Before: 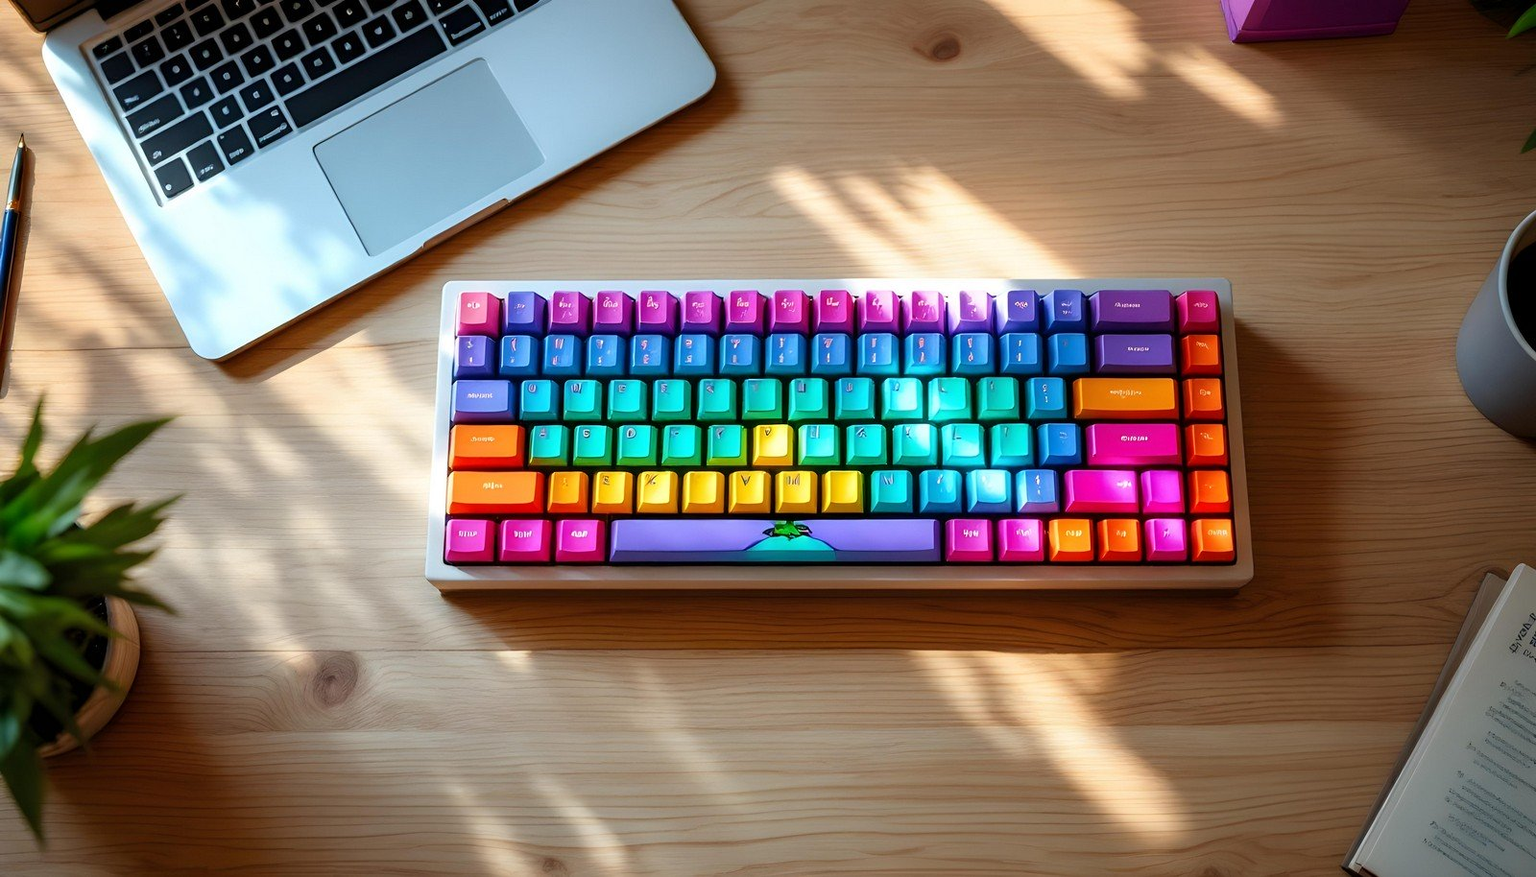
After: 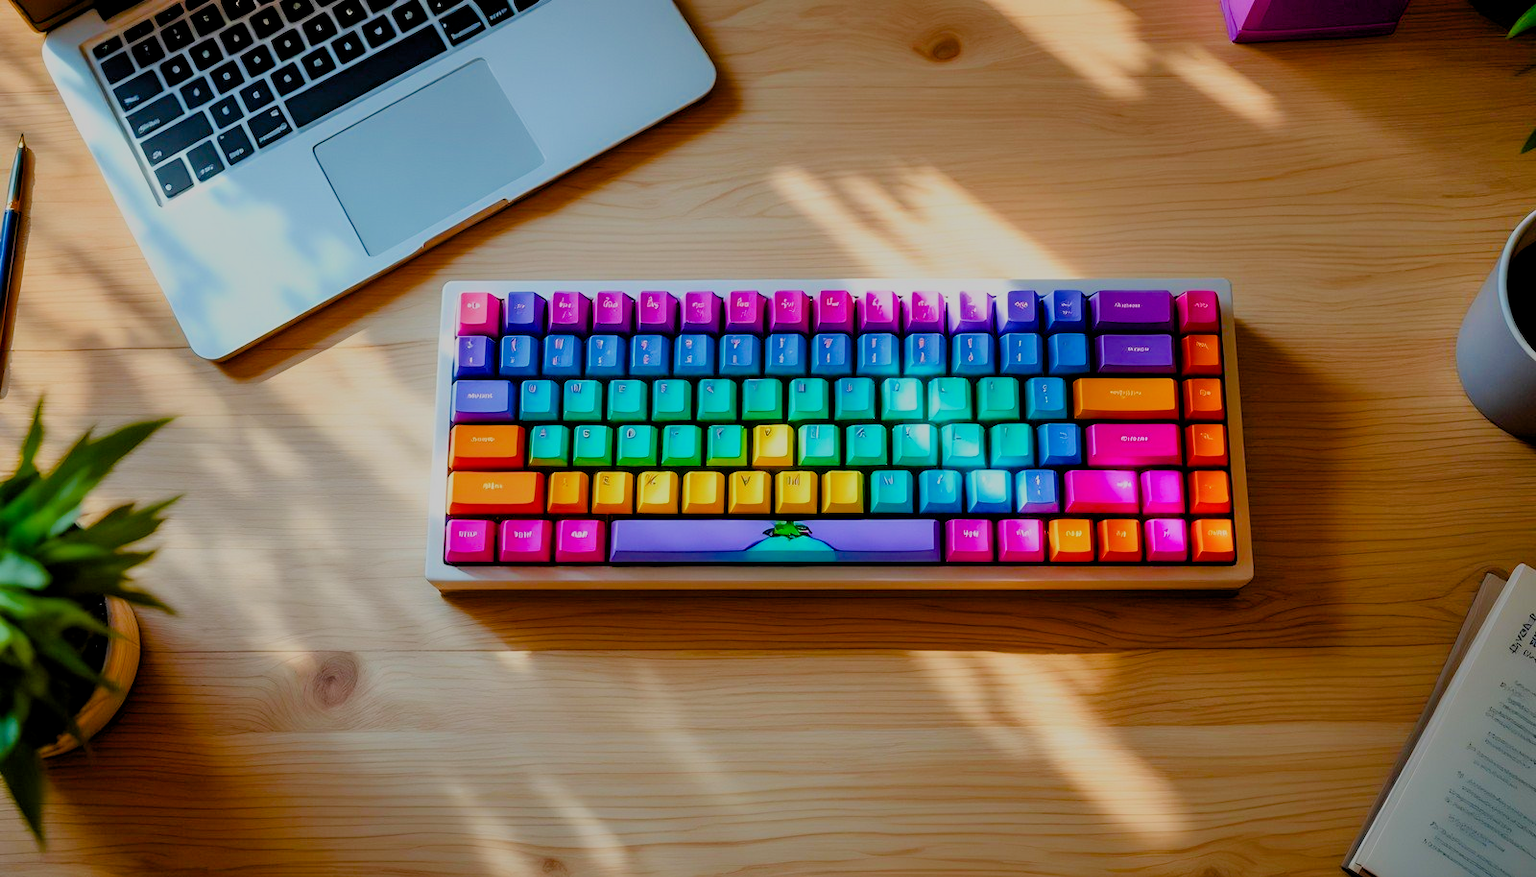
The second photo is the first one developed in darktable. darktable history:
shadows and highlights: soften with gaussian
filmic rgb: black relative exposure -8.79 EV, white relative exposure 4.98 EV, threshold 3 EV, target black luminance 0%, hardness 3.77, latitude 66.33%, contrast 0.822, shadows ↔ highlights balance 20%, color science v5 (2021), contrast in shadows safe, contrast in highlights safe, enable highlight reconstruction true
color balance rgb: perceptual saturation grading › global saturation 35%, perceptual saturation grading › highlights -25%, perceptual saturation grading › shadows 50%
